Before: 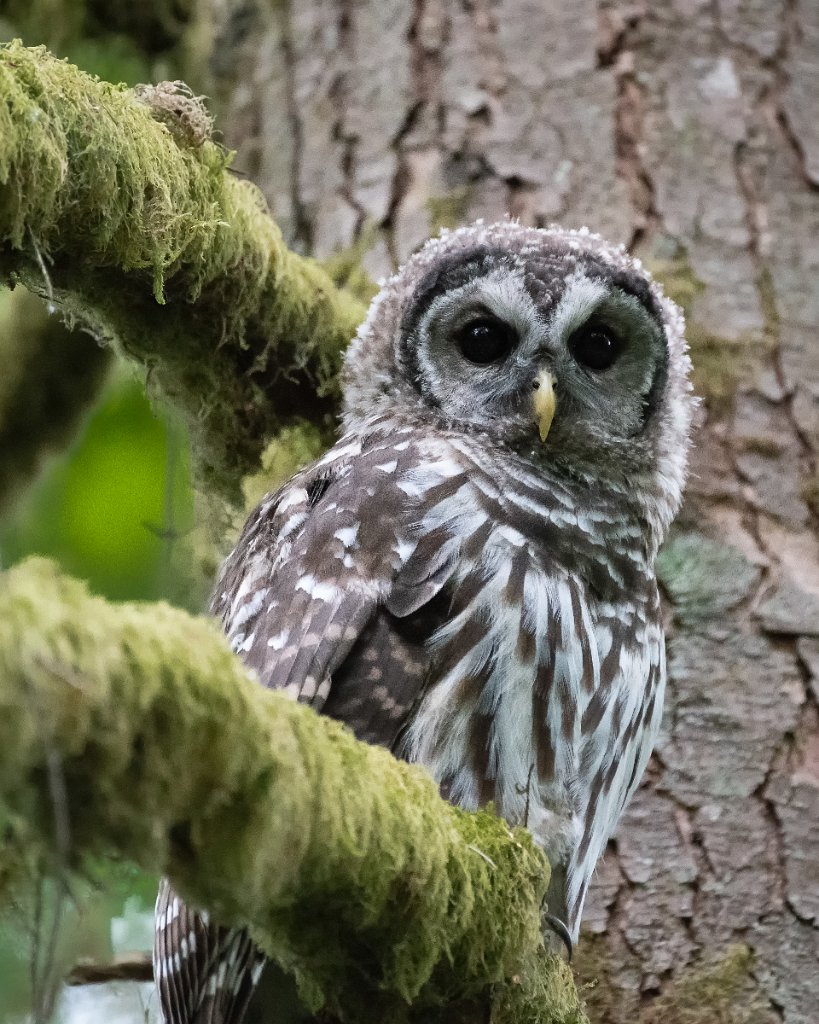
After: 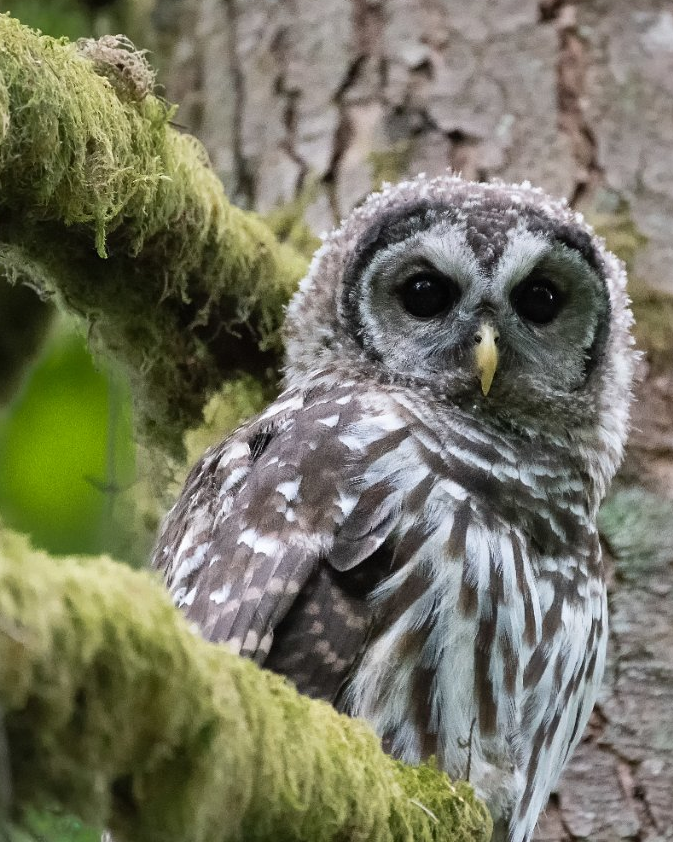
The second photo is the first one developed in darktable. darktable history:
crop and rotate: left 7.196%, top 4.574%, right 10.605%, bottom 13.178%
